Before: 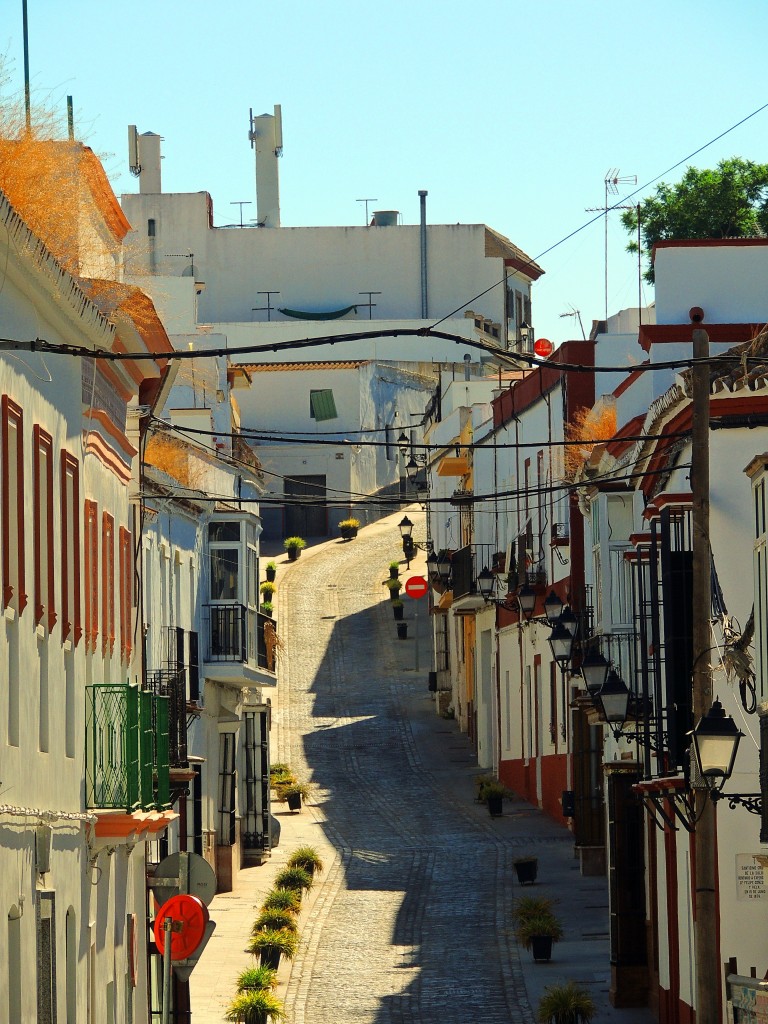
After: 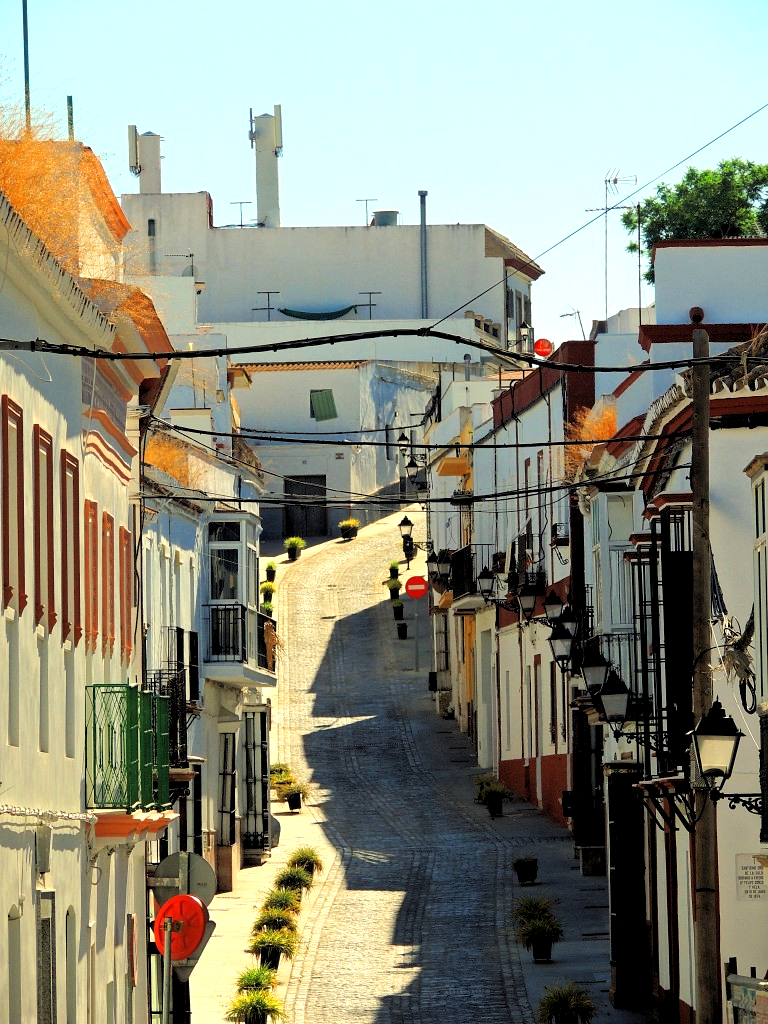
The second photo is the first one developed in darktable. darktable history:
exposure: black level correction 0, exposure 0.2 EV, compensate exposure bias true, compensate highlight preservation false
rgb levels: levels [[0.01, 0.419, 0.839], [0, 0.5, 1], [0, 0.5, 1]]
